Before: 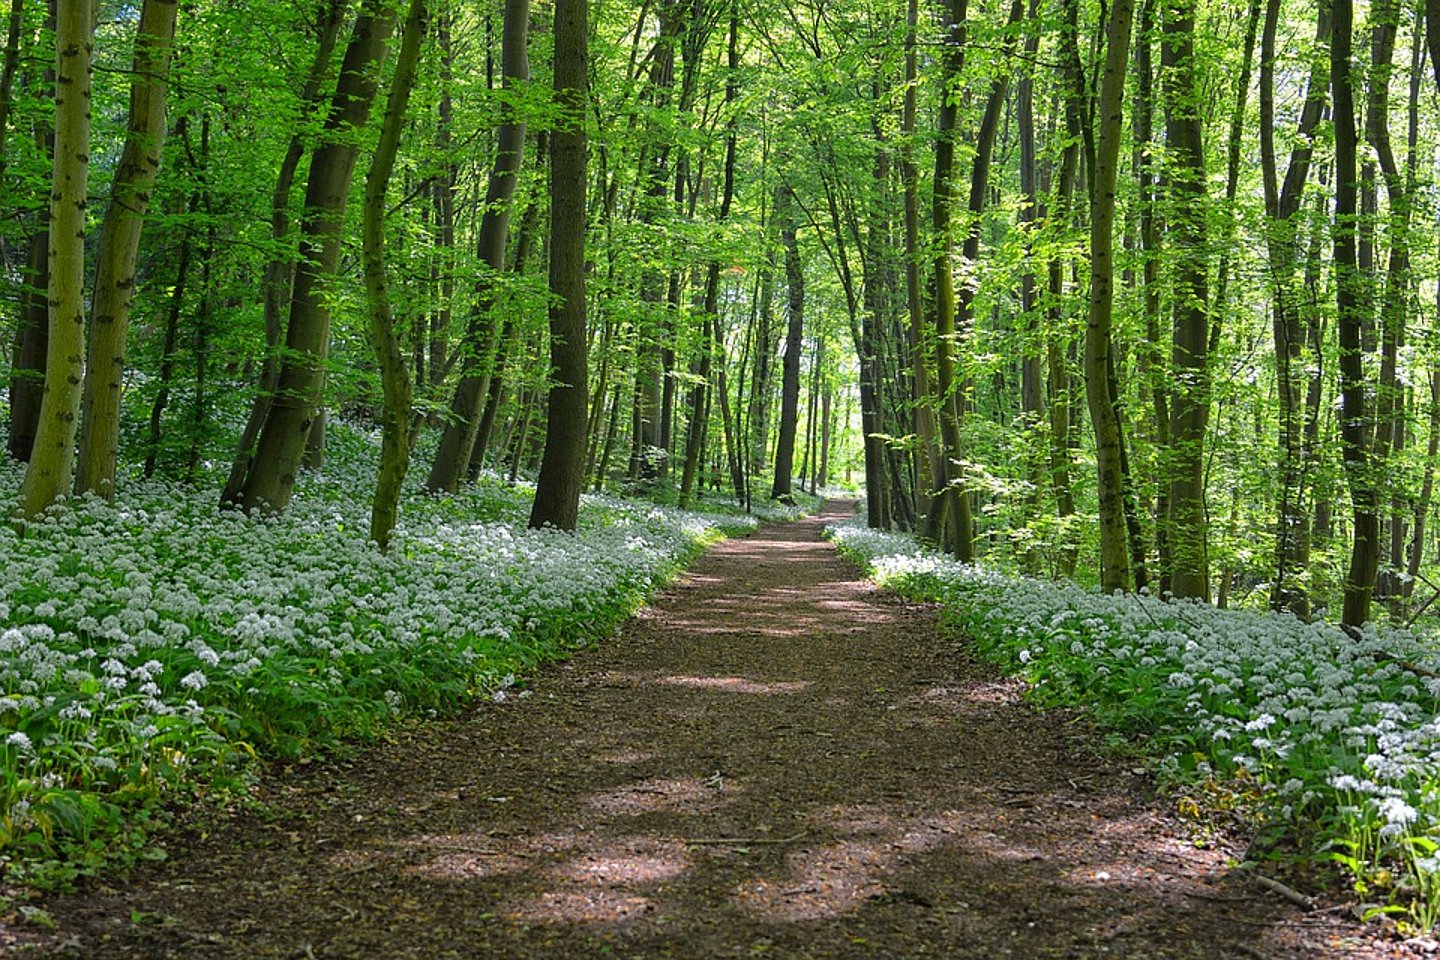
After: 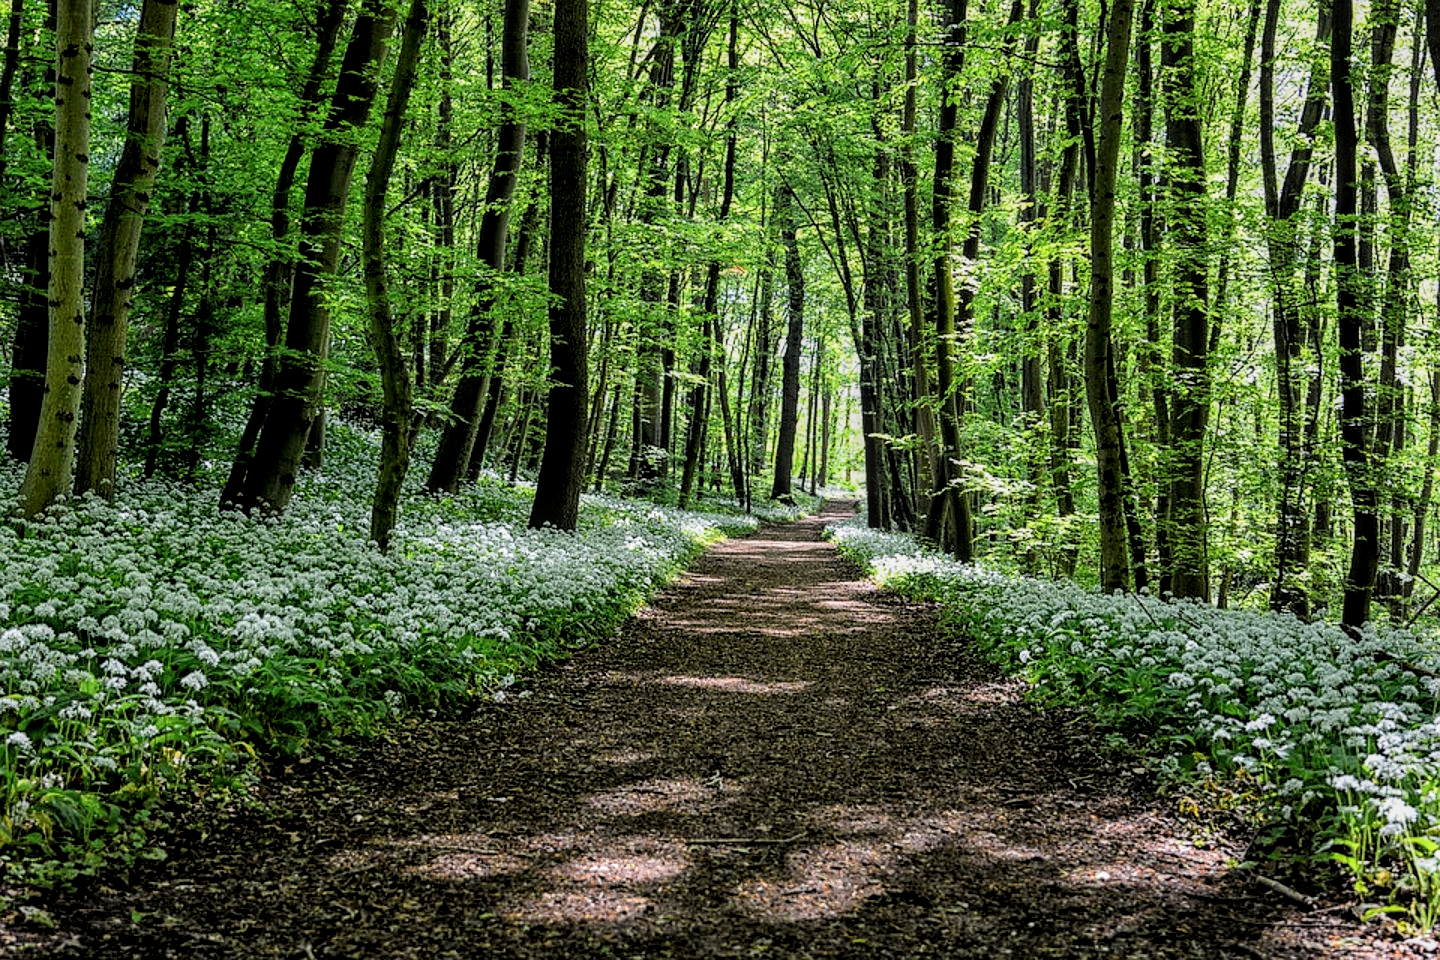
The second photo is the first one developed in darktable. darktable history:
filmic rgb: black relative exposure -5 EV, hardness 2.88, contrast 1.4, highlights saturation mix -30%
local contrast: highlights 61%, detail 143%, midtone range 0.428
